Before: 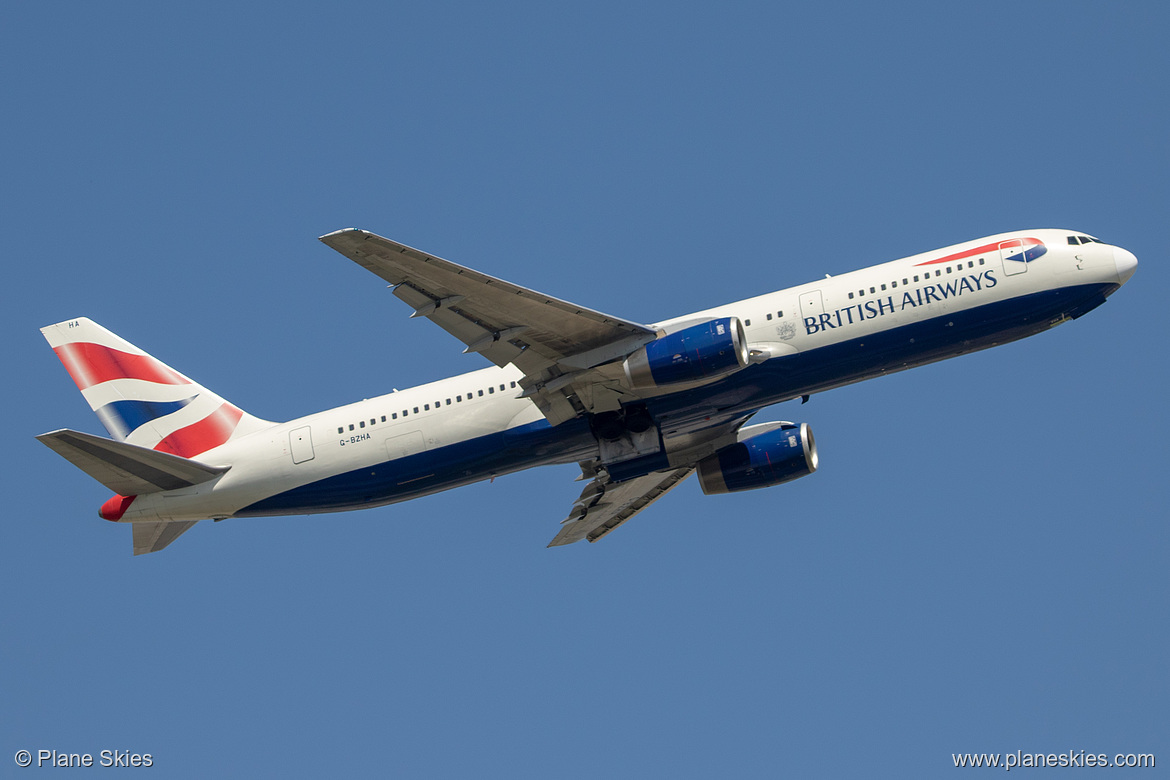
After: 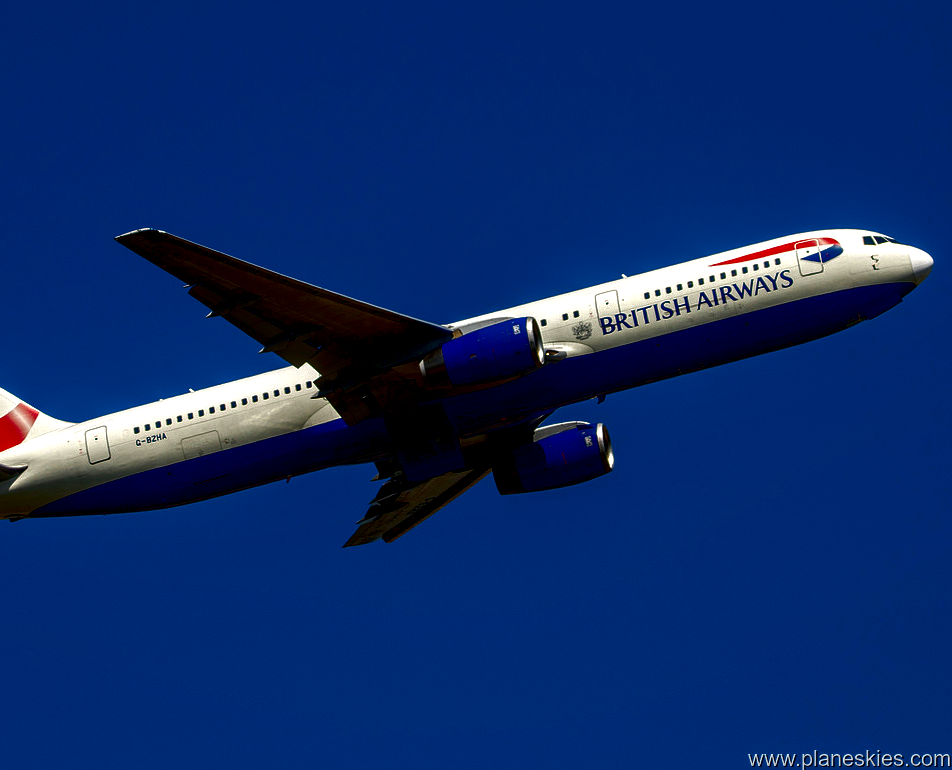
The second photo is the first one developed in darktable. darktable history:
contrast brightness saturation: brightness -0.982, saturation 0.997
crop: left 17.499%, bottom 0.05%
local contrast: highlights 81%, shadows 57%, detail 174%, midtone range 0.598
